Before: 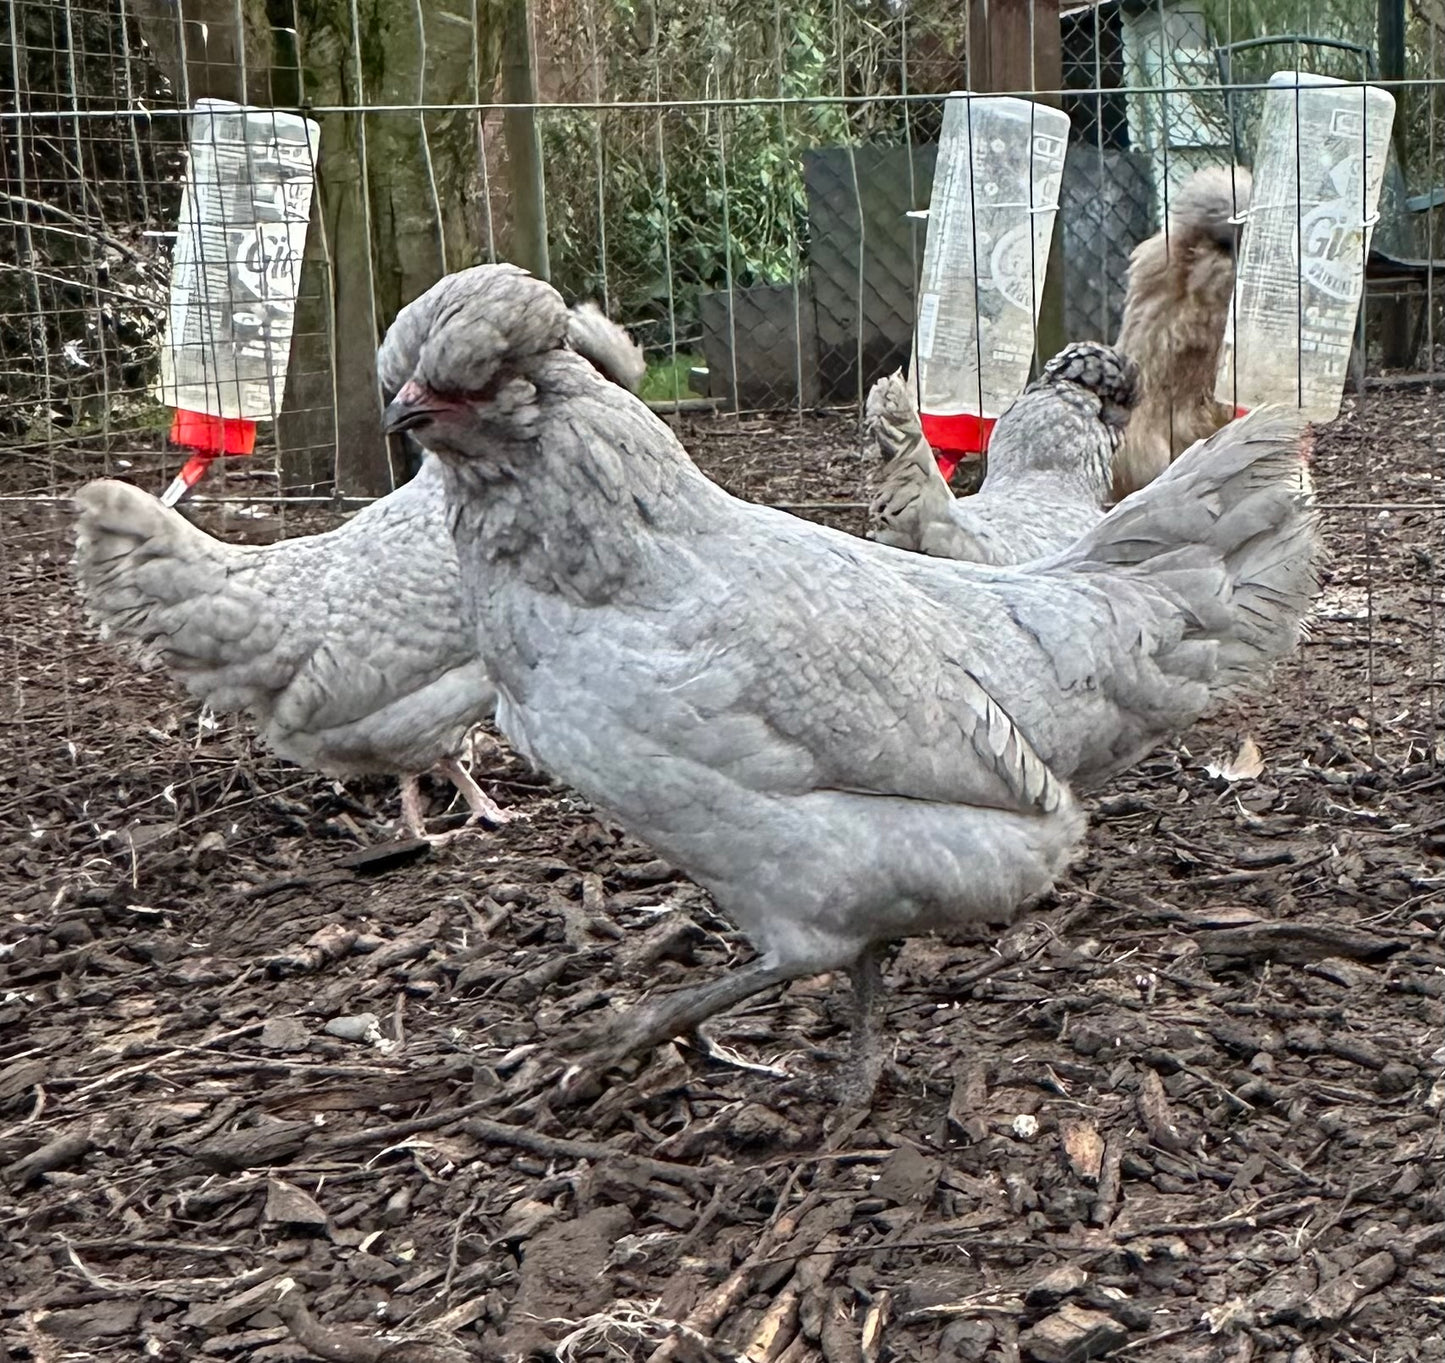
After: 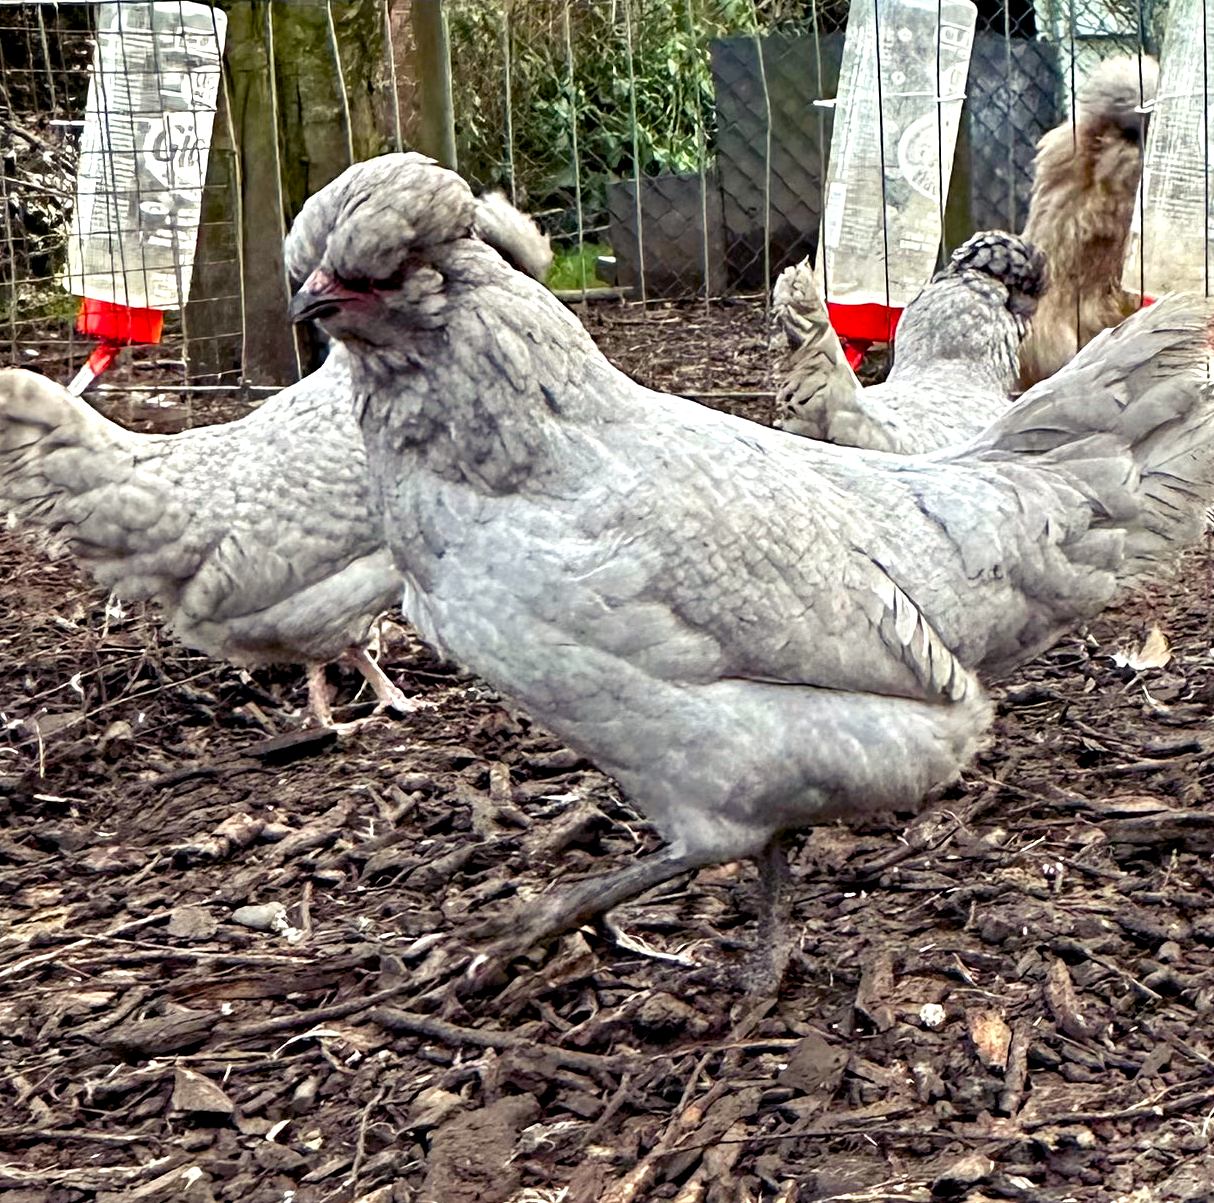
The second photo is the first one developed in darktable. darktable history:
shadows and highlights: shadows 30.86, highlights 0, soften with gaussian
color balance rgb: shadows lift › luminance -21.66%, shadows lift › chroma 6.57%, shadows lift › hue 270°, power › chroma 0.68%, power › hue 60°, highlights gain › luminance 6.08%, highlights gain › chroma 1.33%, highlights gain › hue 90°, global offset › luminance -0.87%, perceptual saturation grading › global saturation 26.86%, perceptual saturation grading › highlights -28.39%, perceptual saturation grading › mid-tones 15.22%, perceptual saturation grading › shadows 33.98%, perceptual brilliance grading › highlights 10%, perceptual brilliance grading › mid-tones 5%
crop: left 6.446%, top 8.188%, right 9.538%, bottom 3.548%
